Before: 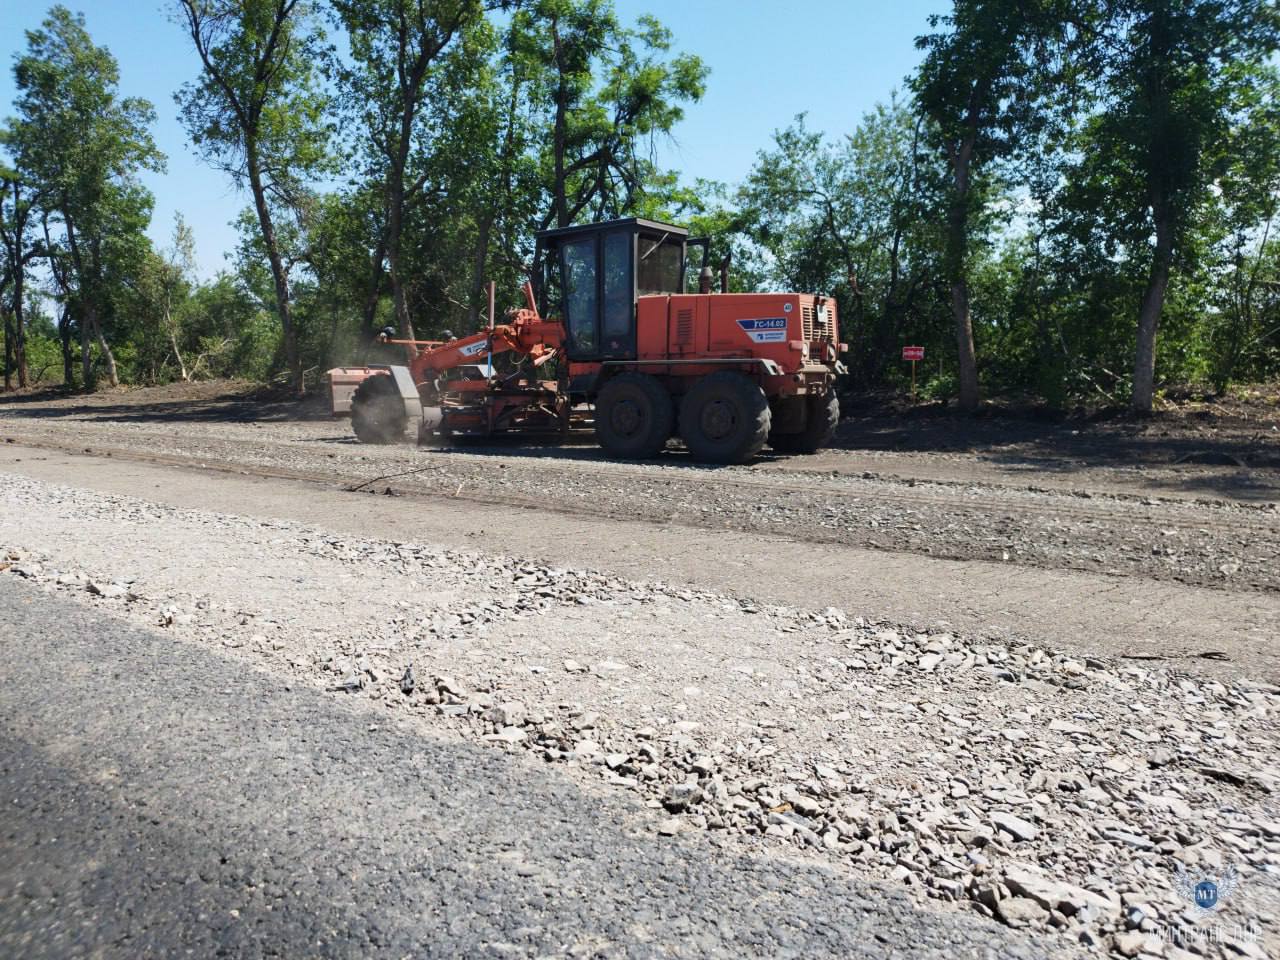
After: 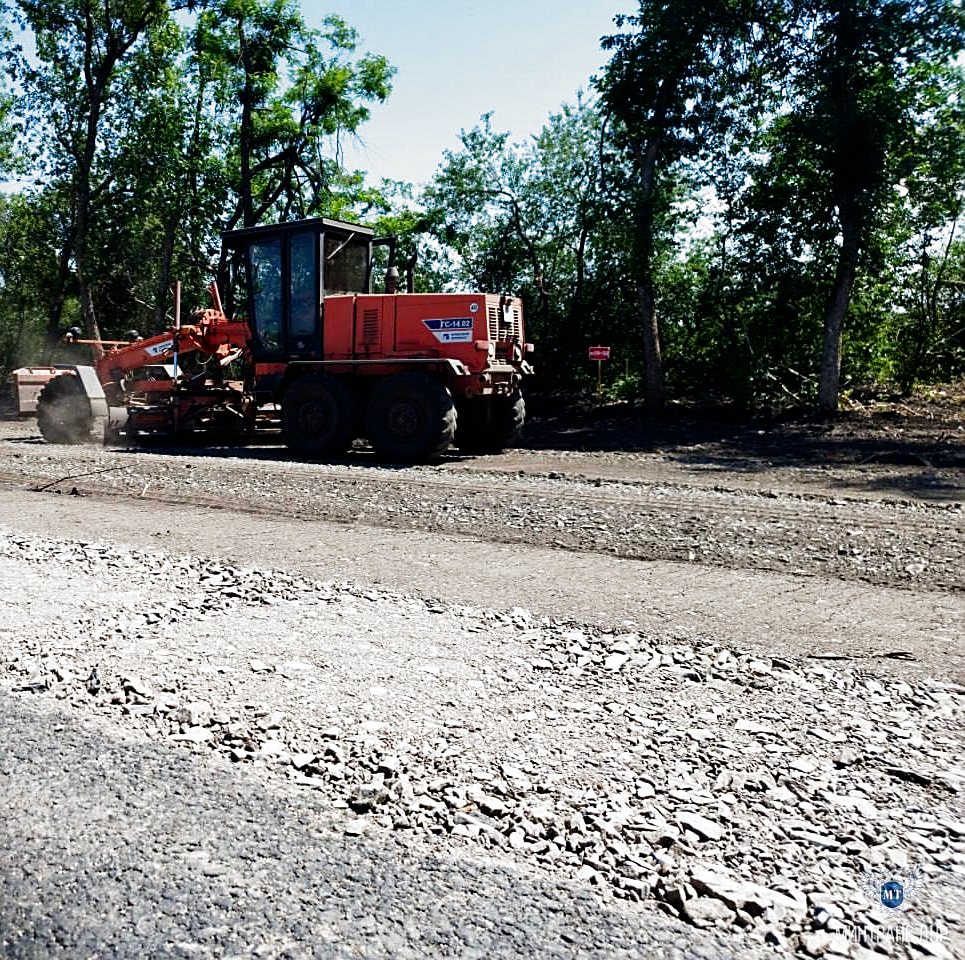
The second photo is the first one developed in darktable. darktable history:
sharpen: on, module defaults
crop and rotate: left 24.6%
filmic rgb: black relative exposure -8.2 EV, white relative exposure 2.2 EV, threshold 3 EV, hardness 7.11, latitude 75%, contrast 1.325, highlights saturation mix -2%, shadows ↔ highlights balance 30%, preserve chrominance no, color science v5 (2021), contrast in shadows safe, contrast in highlights safe, enable highlight reconstruction true
